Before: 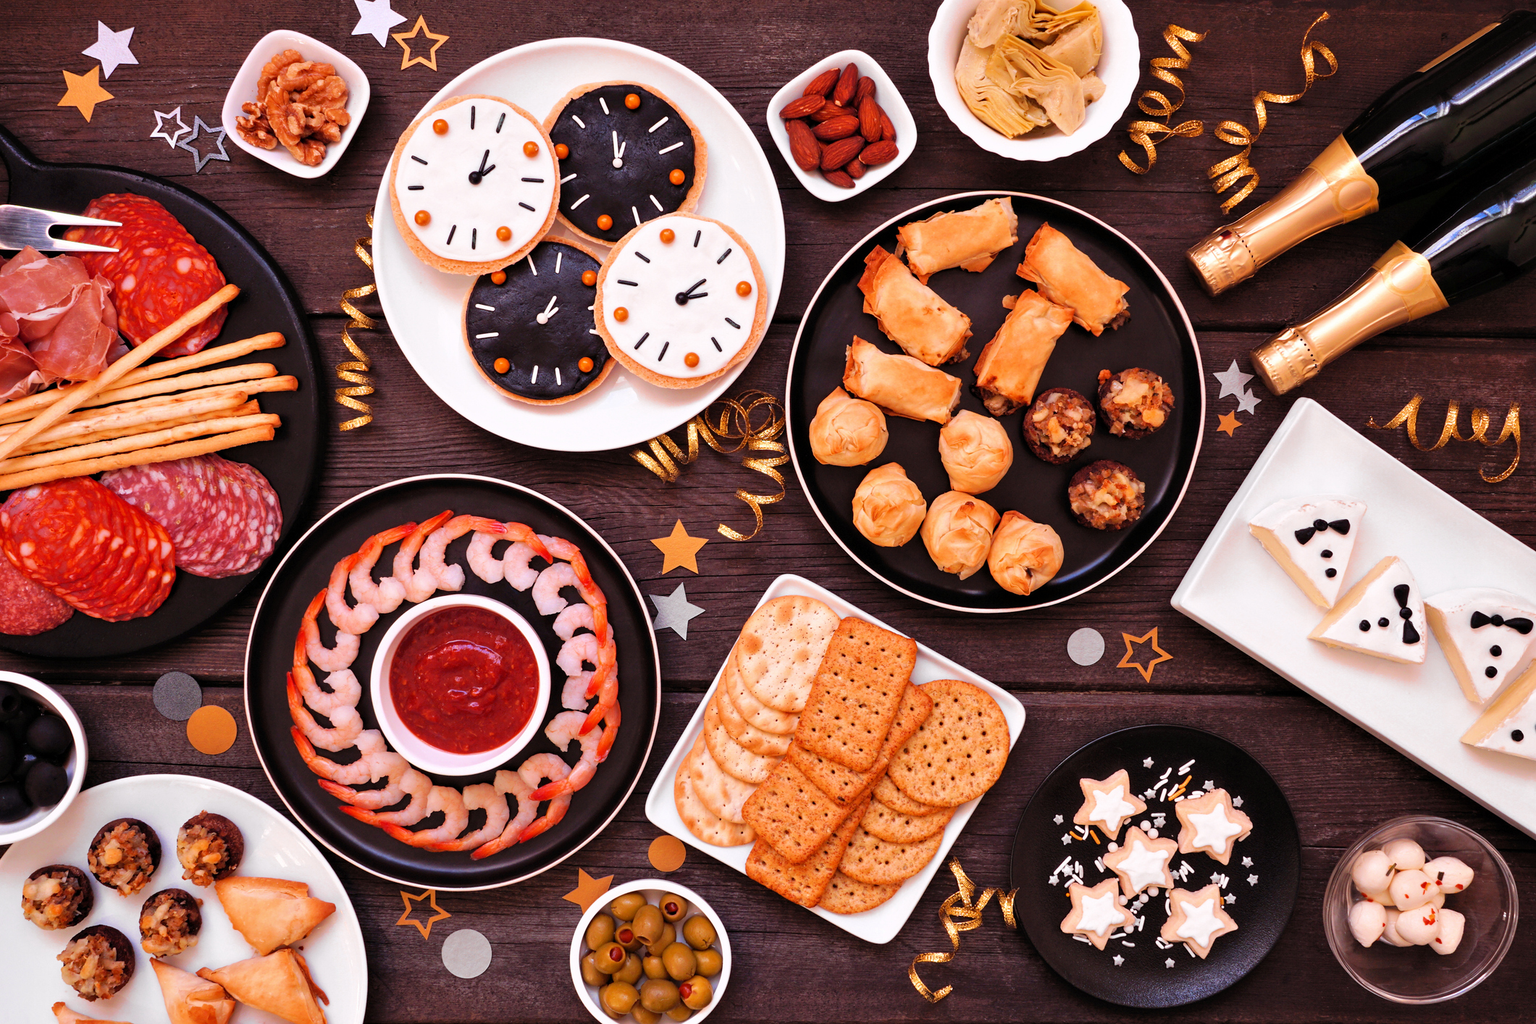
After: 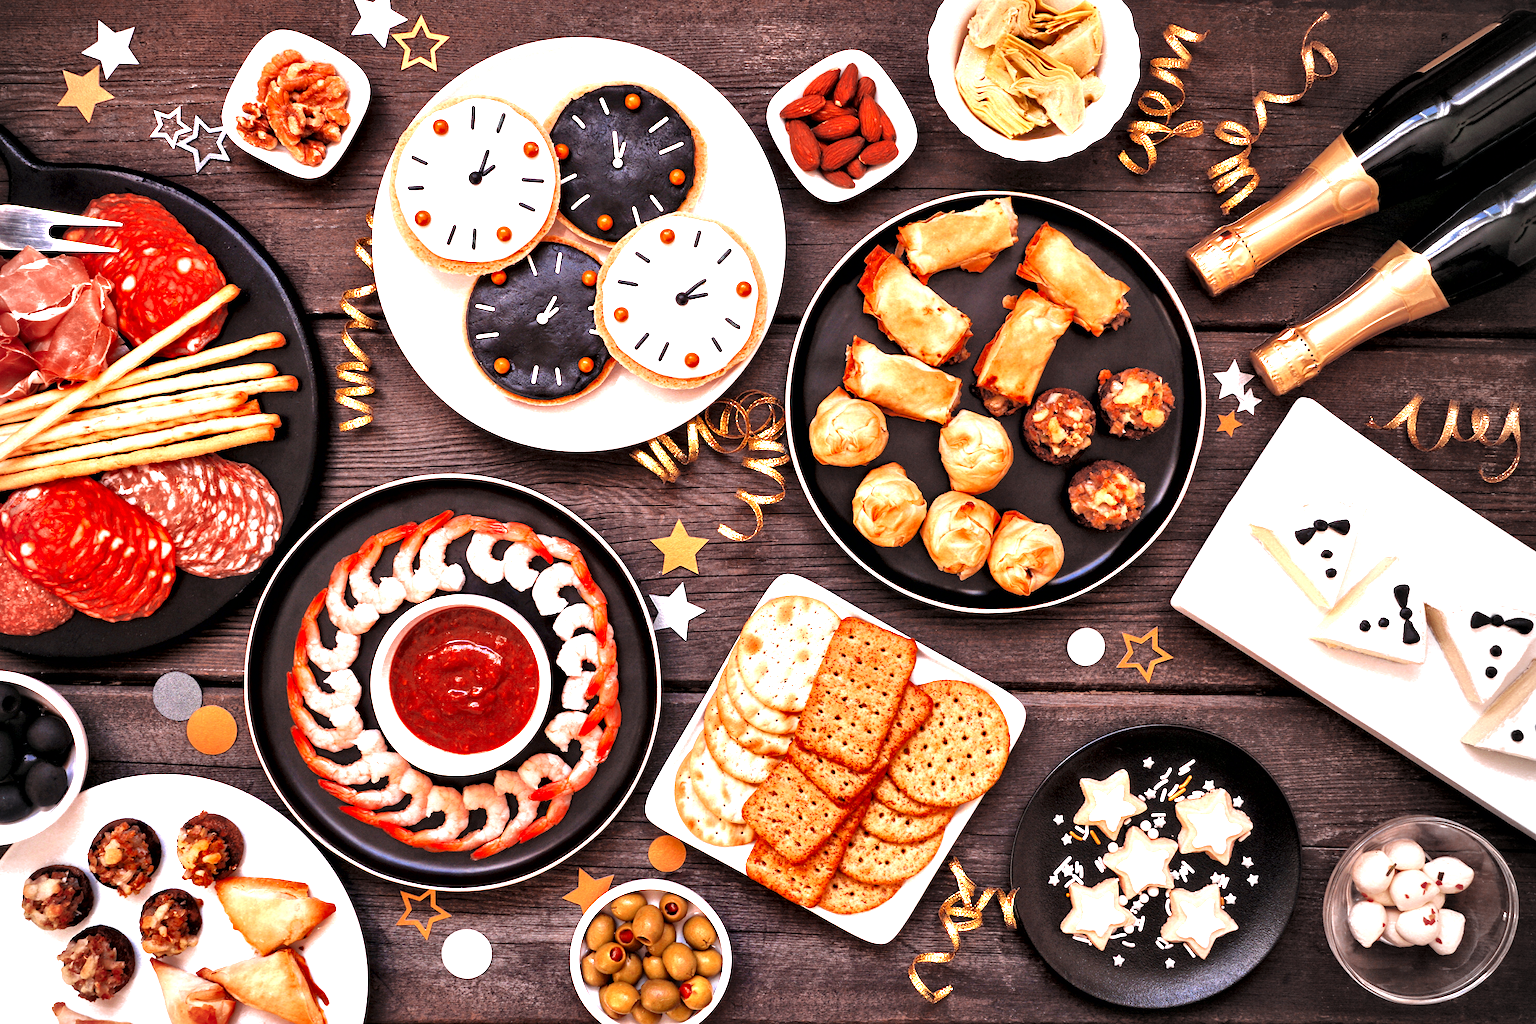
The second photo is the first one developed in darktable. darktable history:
local contrast: mode bilateral grid, contrast 45, coarseness 70, detail 212%, midtone range 0.2
color zones: curves: ch0 [(0, 0.5) (0.125, 0.4) (0.25, 0.5) (0.375, 0.4) (0.5, 0.4) (0.625, 0.35) (0.75, 0.35) (0.875, 0.5)]; ch1 [(0, 0.35) (0.125, 0.45) (0.25, 0.35) (0.375, 0.35) (0.5, 0.35) (0.625, 0.35) (0.75, 0.45) (0.875, 0.35)]; ch2 [(0, 0.6) (0.125, 0.5) (0.25, 0.5) (0.375, 0.6) (0.5, 0.6) (0.625, 0.5) (0.75, 0.5) (0.875, 0.5)]
exposure: black level correction -0.001, exposure 1.352 EV, compensate highlight preservation false
tone equalizer: edges refinement/feathering 500, mask exposure compensation -1.57 EV, preserve details no
contrast equalizer: octaves 7, y [[0.6 ×6], [0.55 ×6], [0 ×6], [0 ×6], [0 ×6]], mix 0.333
vignetting: center (-0.123, -0.007)
